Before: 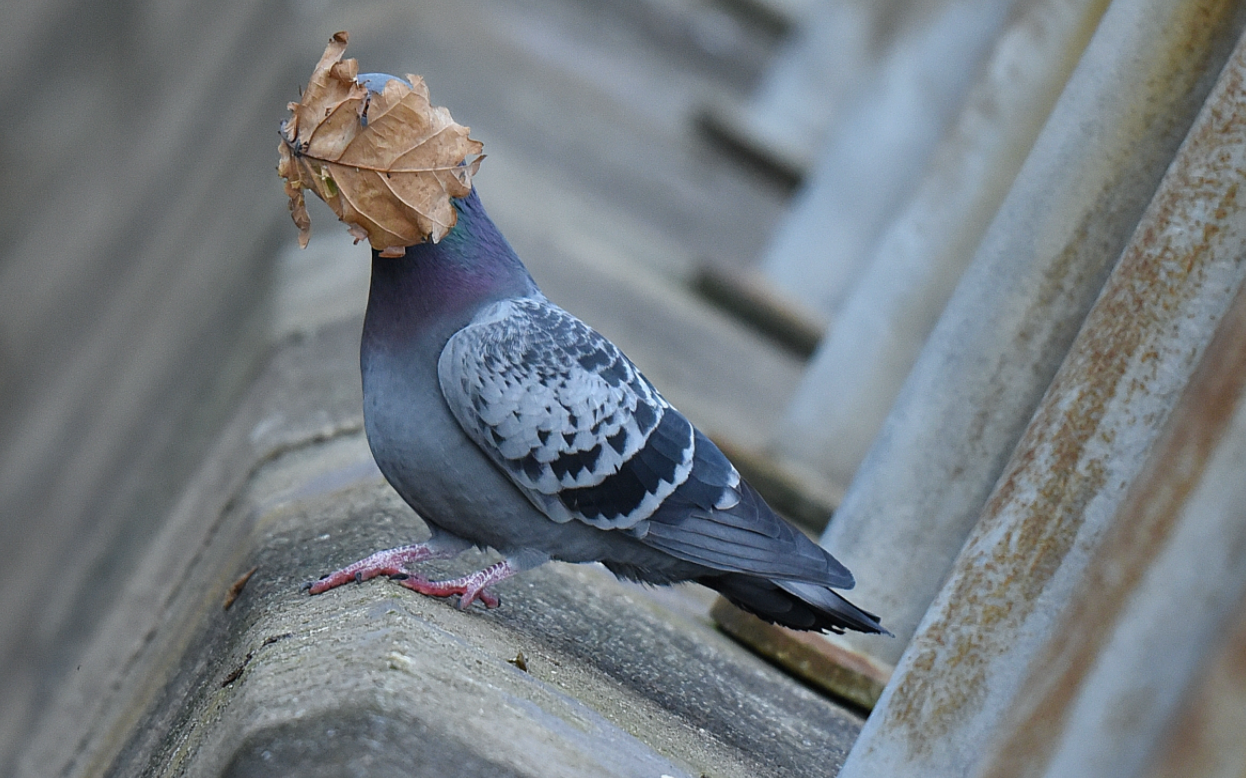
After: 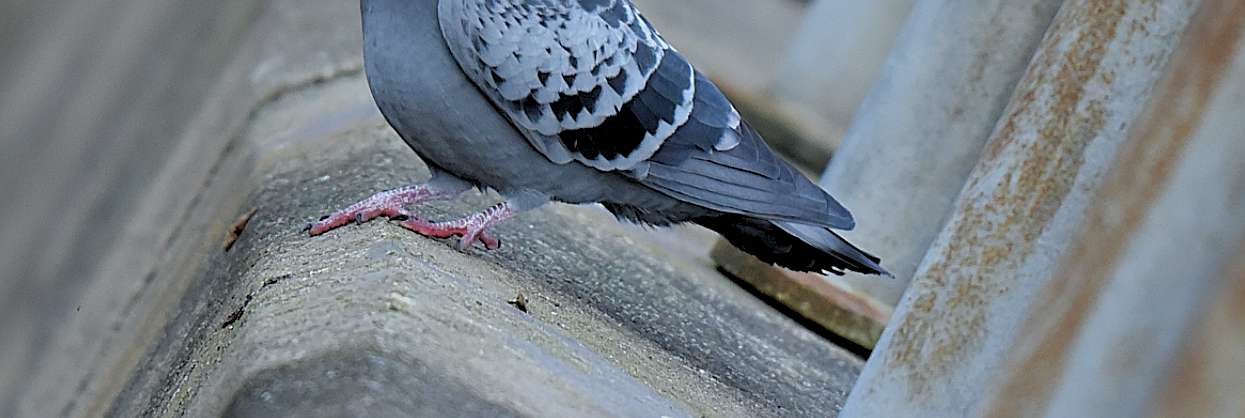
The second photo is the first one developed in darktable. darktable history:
crop and rotate: top 46.237%
sharpen: on, module defaults
rgb levels: preserve colors sum RGB, levels [[0.038, 0.433, 0.934], [0, 0.5, 1], [0, 0.5, 1]]
